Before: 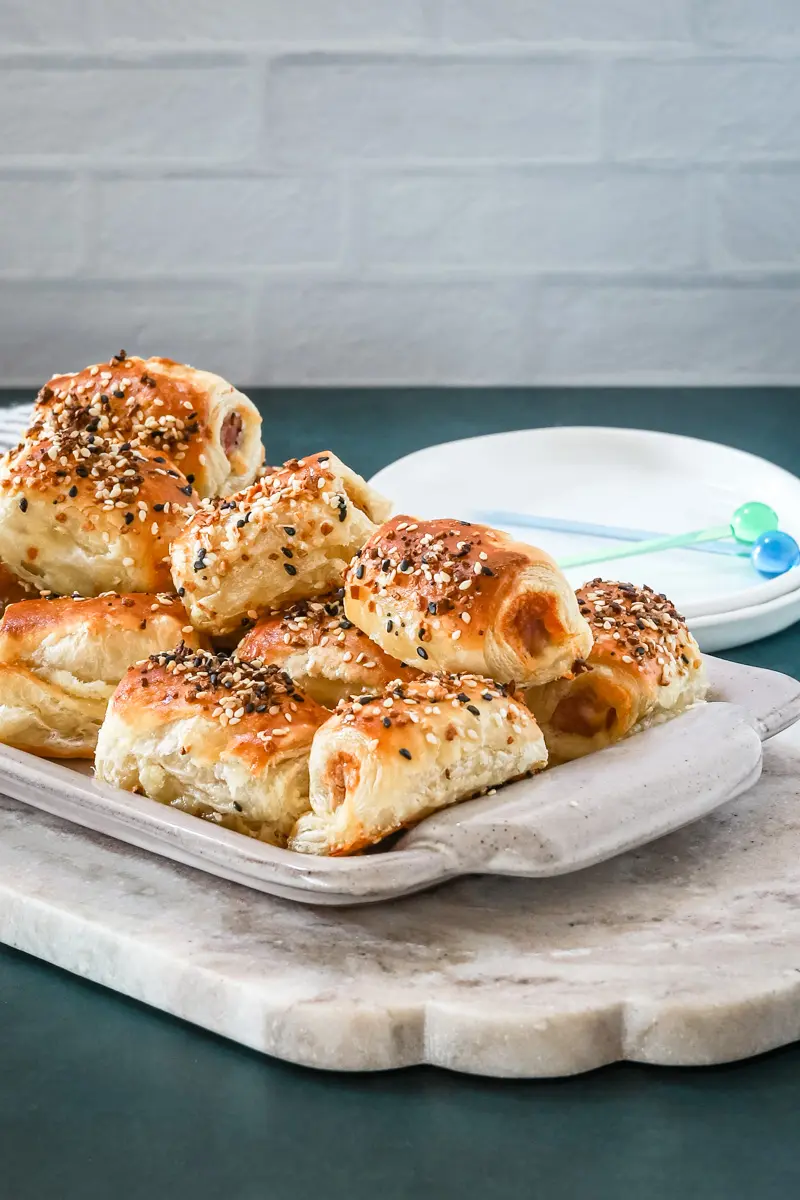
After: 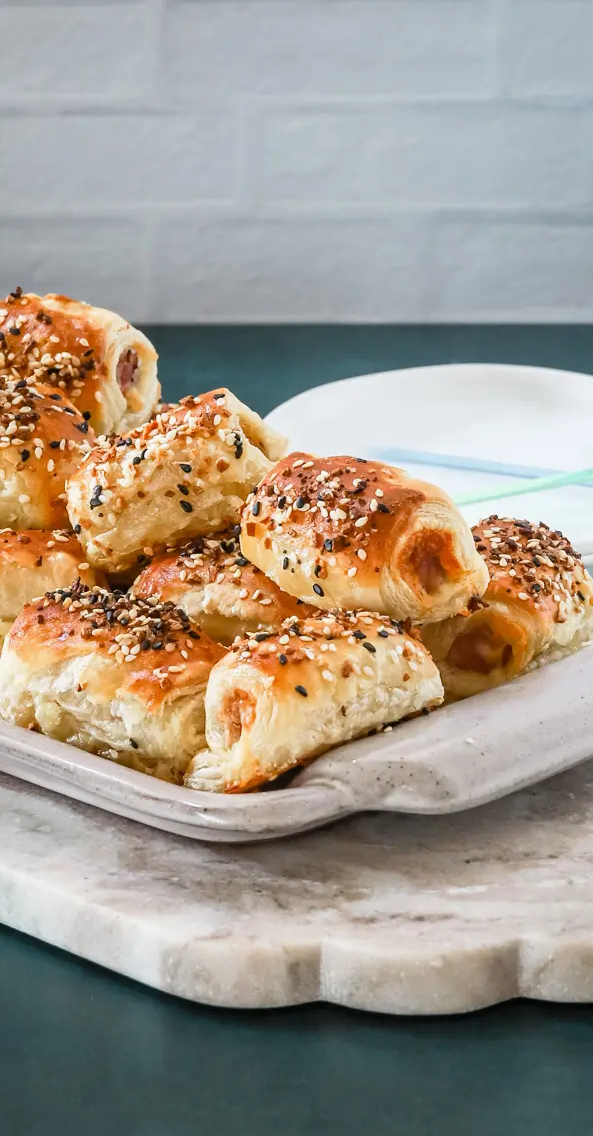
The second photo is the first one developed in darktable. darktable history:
crop and rotate: left 13.15%, top 5.251%, right 12.609%
exposure: exposure -0.05 EV
